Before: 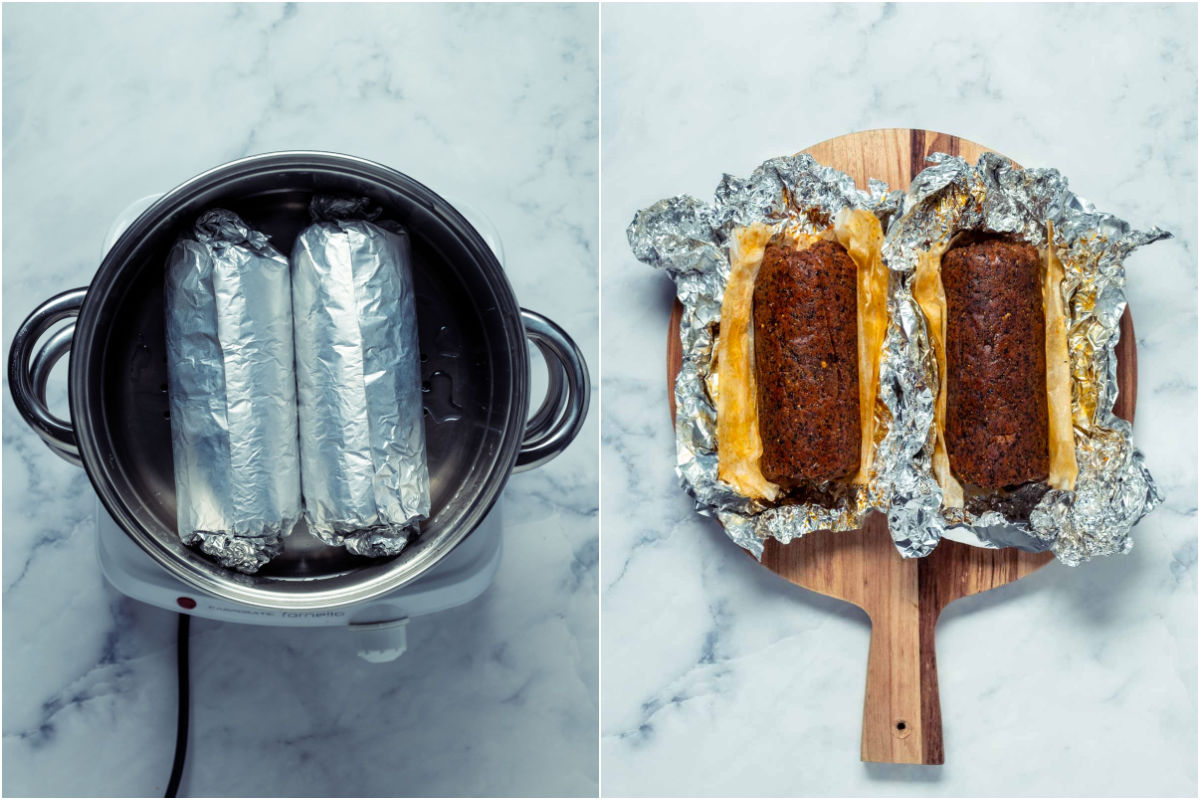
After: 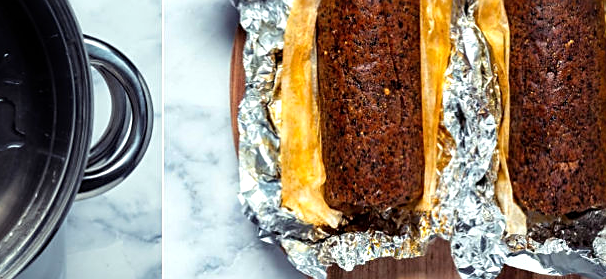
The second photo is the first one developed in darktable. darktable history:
tone equalizer: -8 EV -0.429 EV, -7 EV -0.424 EV, -6 EV -0.337 EV, -5 EV -0.216 EV, -3 EV 0.208 EV, -2 EV 0.351 EV, -1 EV 0.415 EV, +0 EV 0.423 EV
sharpen: on, module defaults
crop: left 36.441%, top 34.246%, right 13.026%, bottom 30.855%
base curve: preserve colors none
